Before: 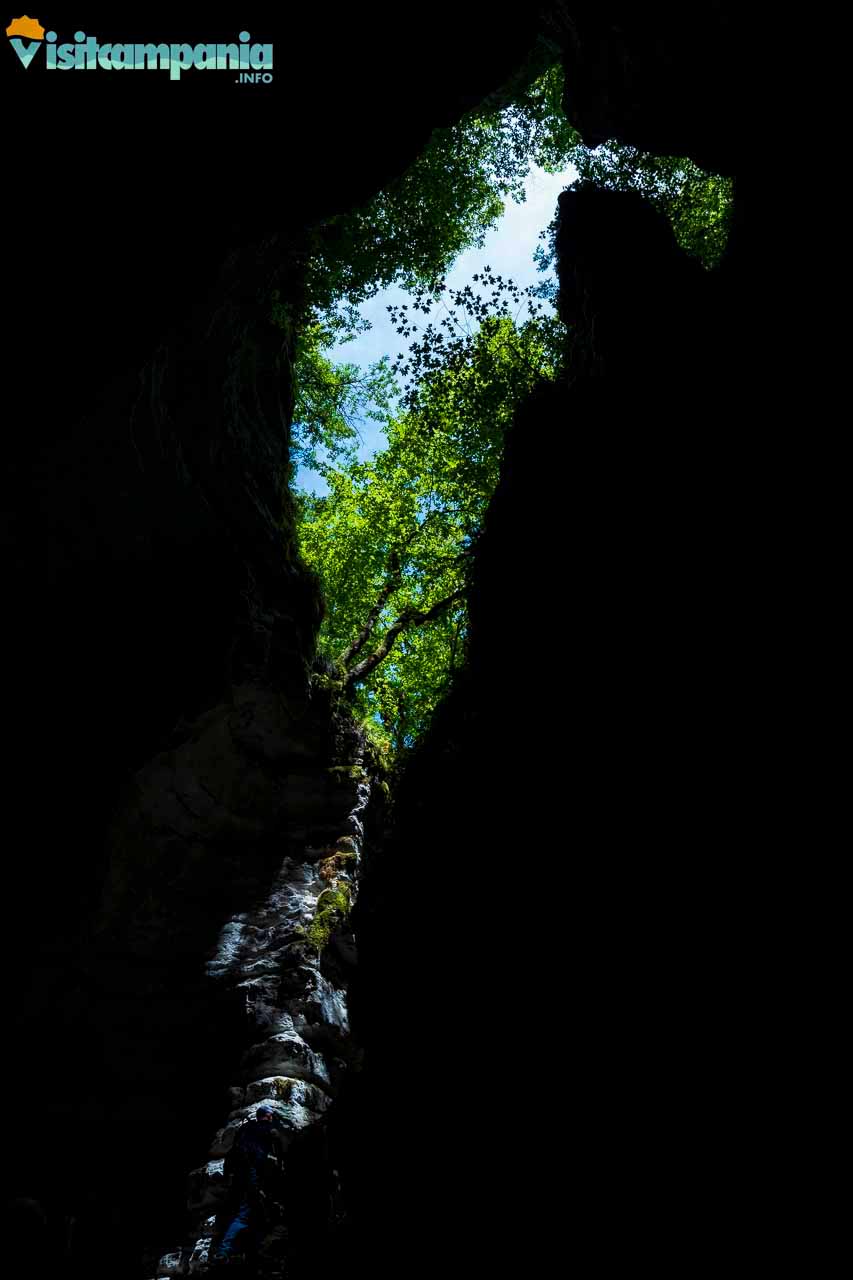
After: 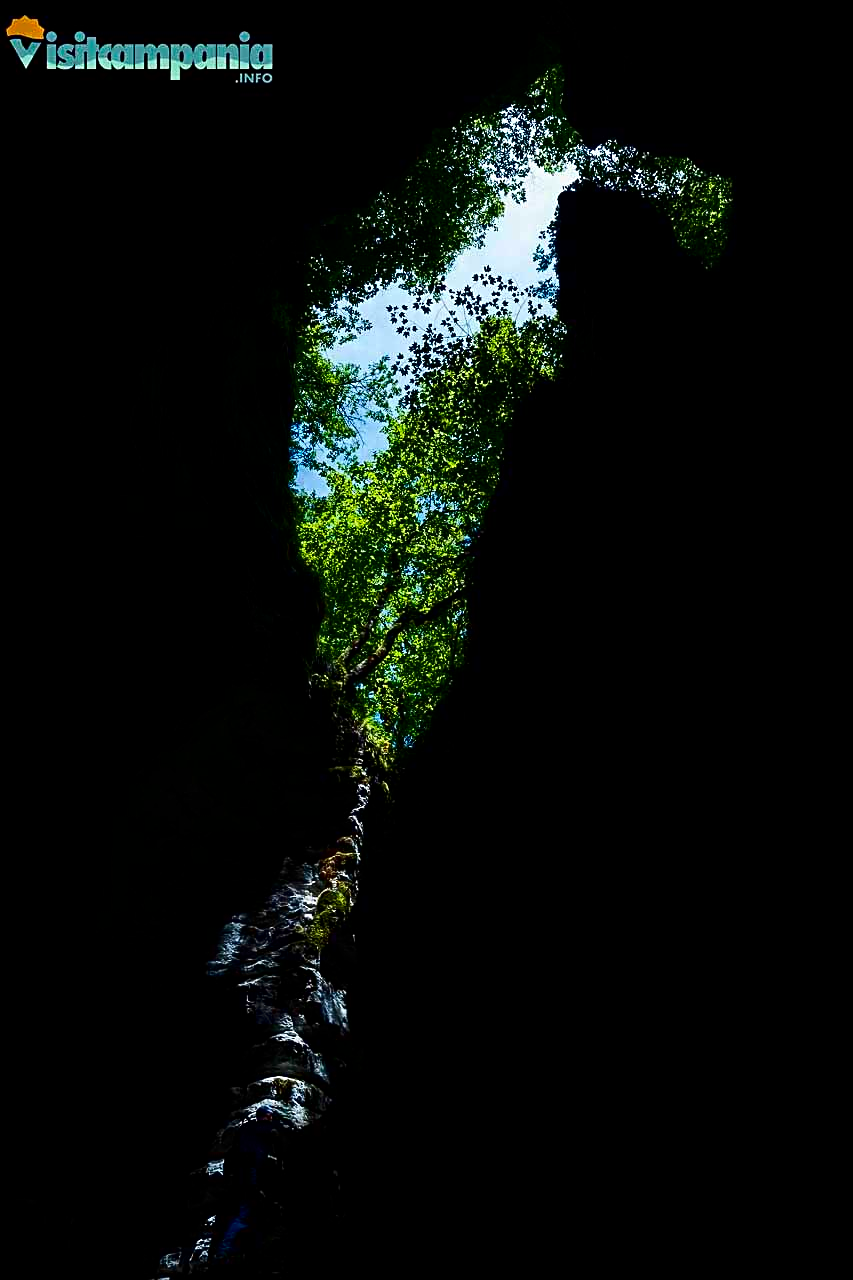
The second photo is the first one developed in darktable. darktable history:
contrast brightness saturation: contrast 0.19, brightness -0.24, saturation 0.11
sharpen: on, module defaults
